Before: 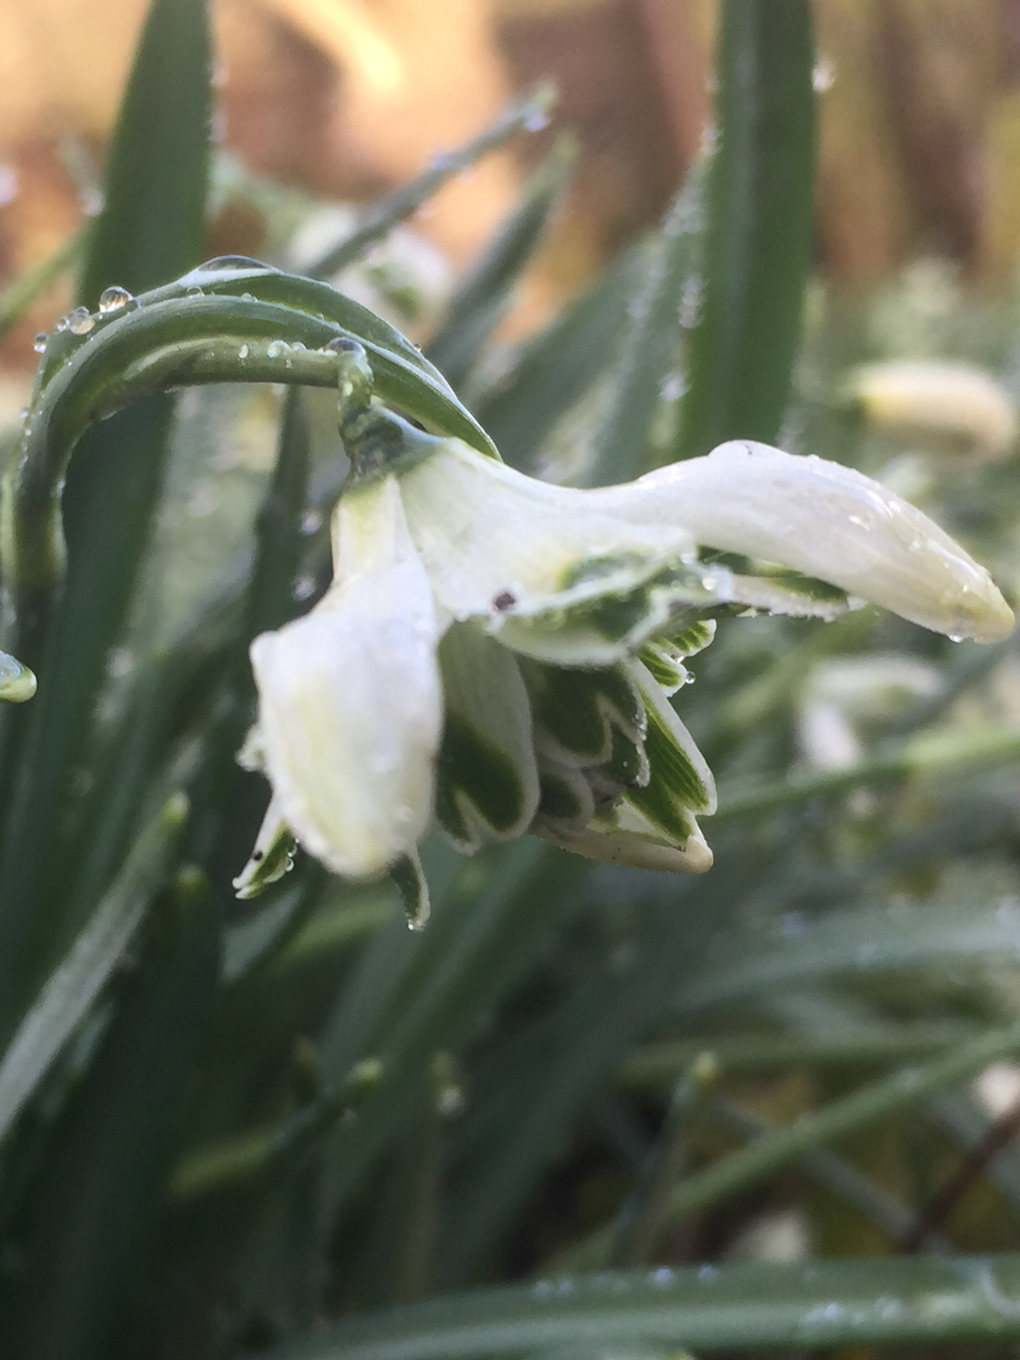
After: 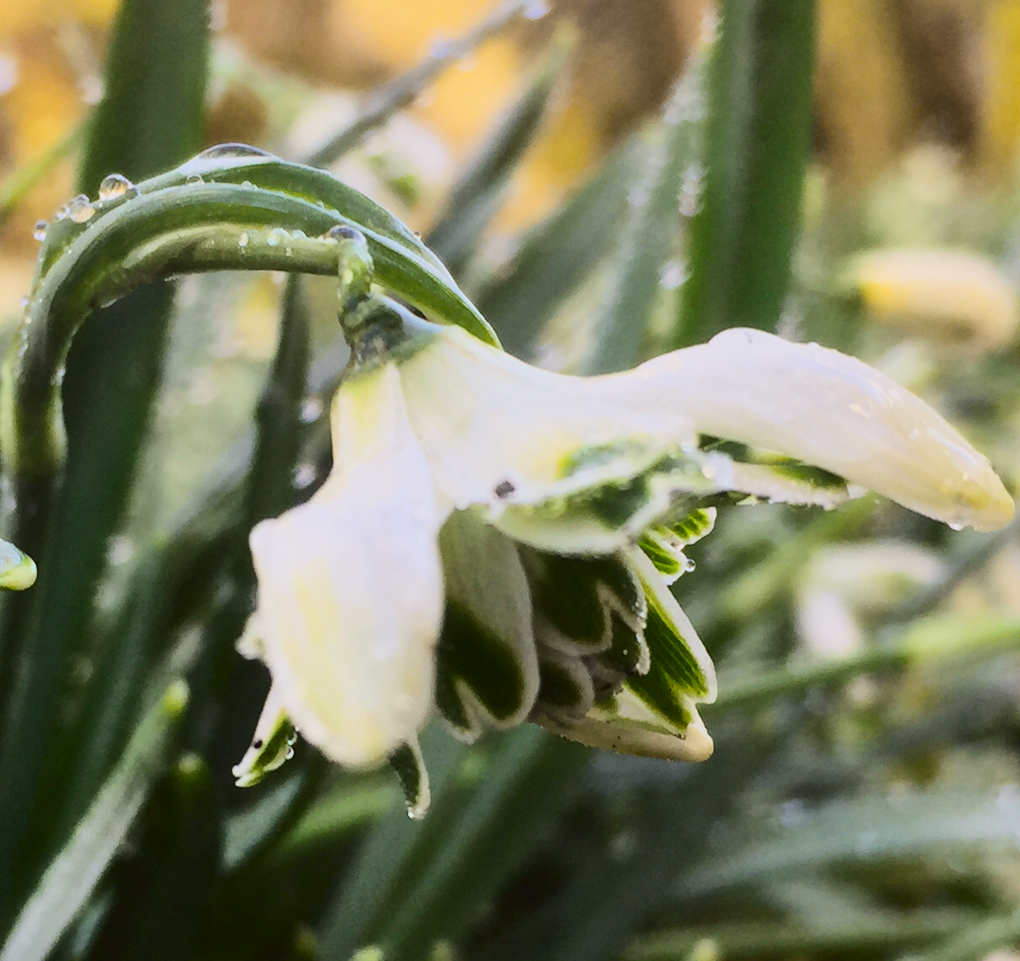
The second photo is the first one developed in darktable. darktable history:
color balance: output saturation 110%
shadows and highlights: radius 133.83, soften with gaussian
filmic rgb: black relative exposure -7.15 EV, white relative exposure 5.36 EV, hardness 3.02, color science v6 (2022)
tone curve: curves: ch0 [(0.003, 0.023) (0.071, 0.052) (0.236, 0.197) (0.466, 0.557) (0.631, 0.764) (0.806, 0.906) (1, 1)]; ch1 [(0, 0) (0.262, 0.227) (0.417, 0.386) (0.469, 0.467) (0.502, 0.51) (0.528, 0.521) (0.573, 0.555) (0.605, 0.621) (0.644, 0.671) (0.686, 0.728) (0.994, 0.987)]; ch2 [(0, 0) (0.262, 0.188) (0.385, 0.353) (0.427, 0.424) (0.495, 0.502) (0.531, 0.555) (0.583, 0.632) (0.644, 0.748) (1, 1)], color space Lab, independent channels, preserve colors none
white balance: emerald 1
crop and rotate: top 8.293%, bottom 20.996%
